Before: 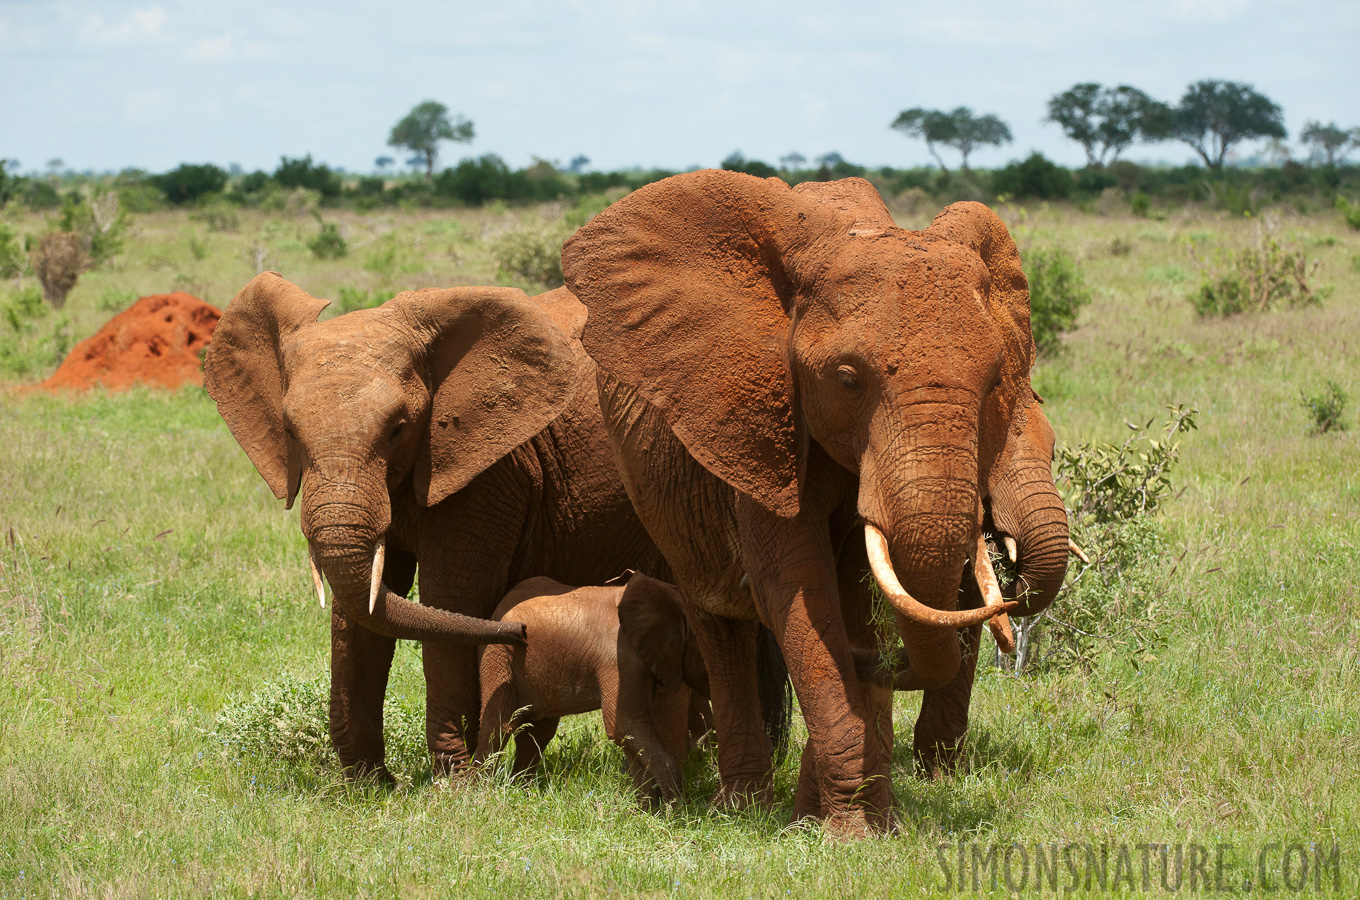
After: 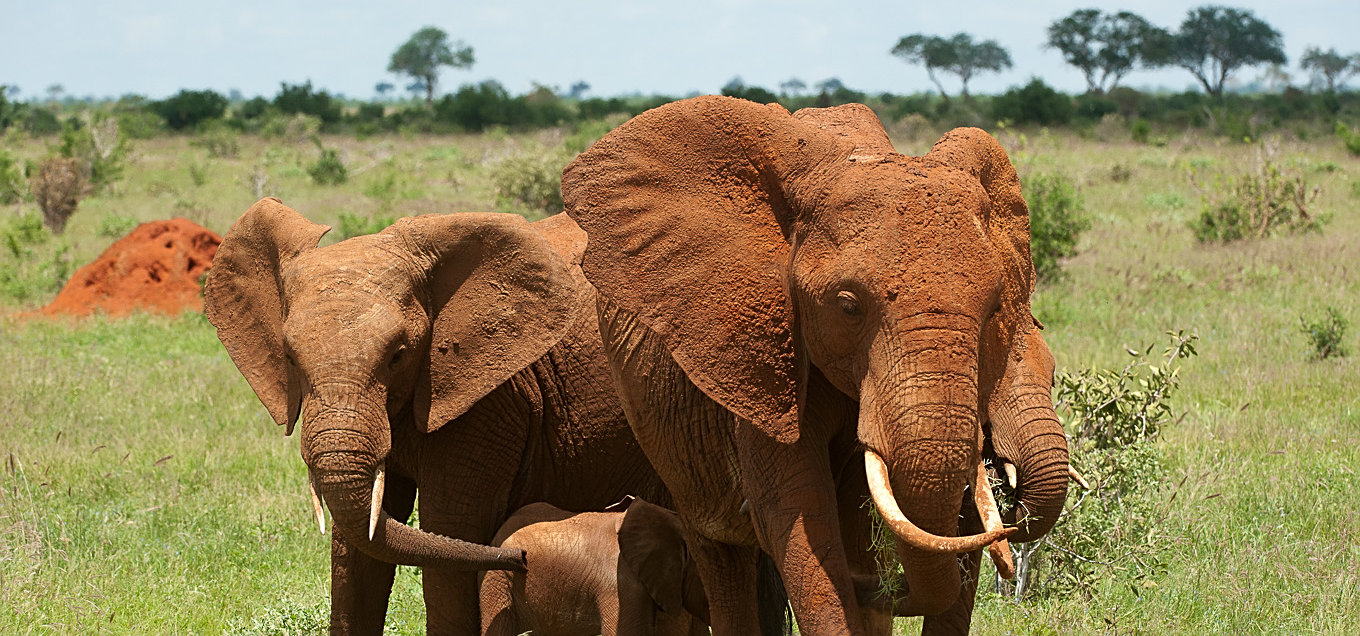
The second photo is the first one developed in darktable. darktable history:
crop and rotate: top 8.293%, bottom 20.996%
sharpen: on, module defaults
